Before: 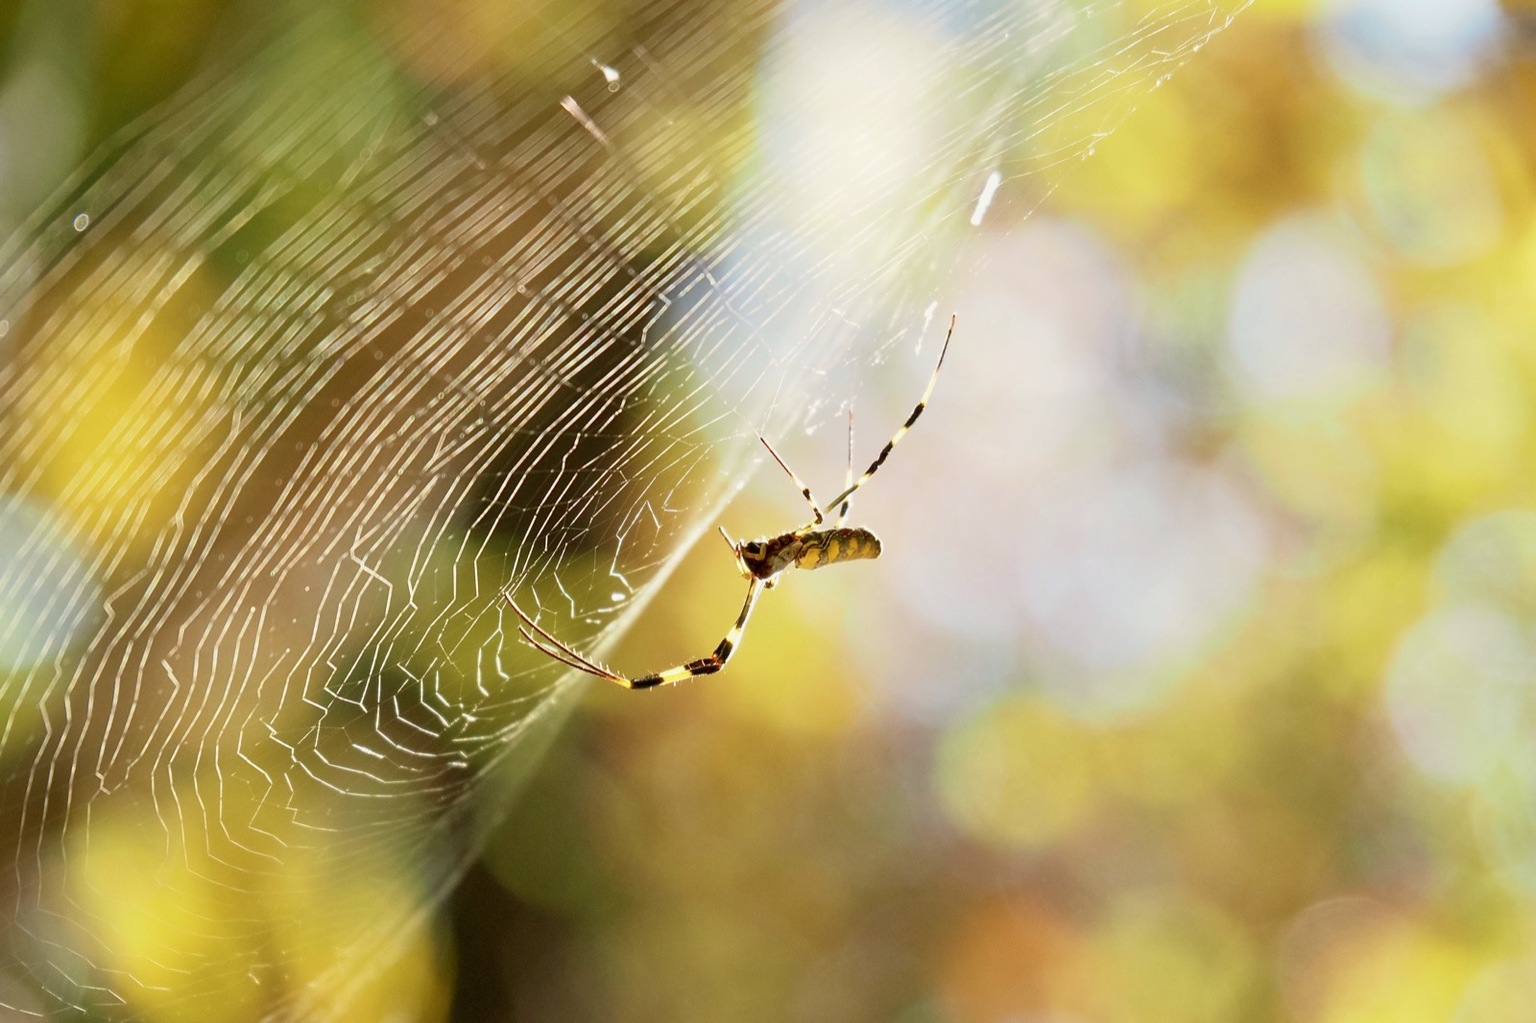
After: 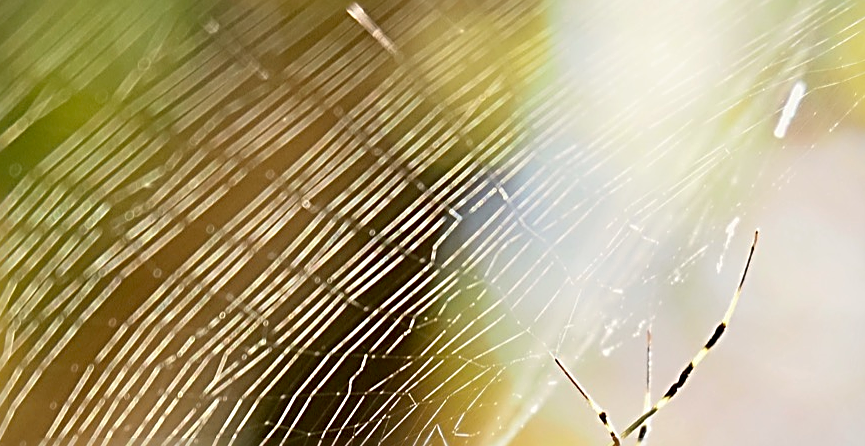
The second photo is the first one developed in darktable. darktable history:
sharpen: radius 3.014, amount 0.77
crop: left 14.856%, top 9.163%, right 31.049%, bottom 48.95%
